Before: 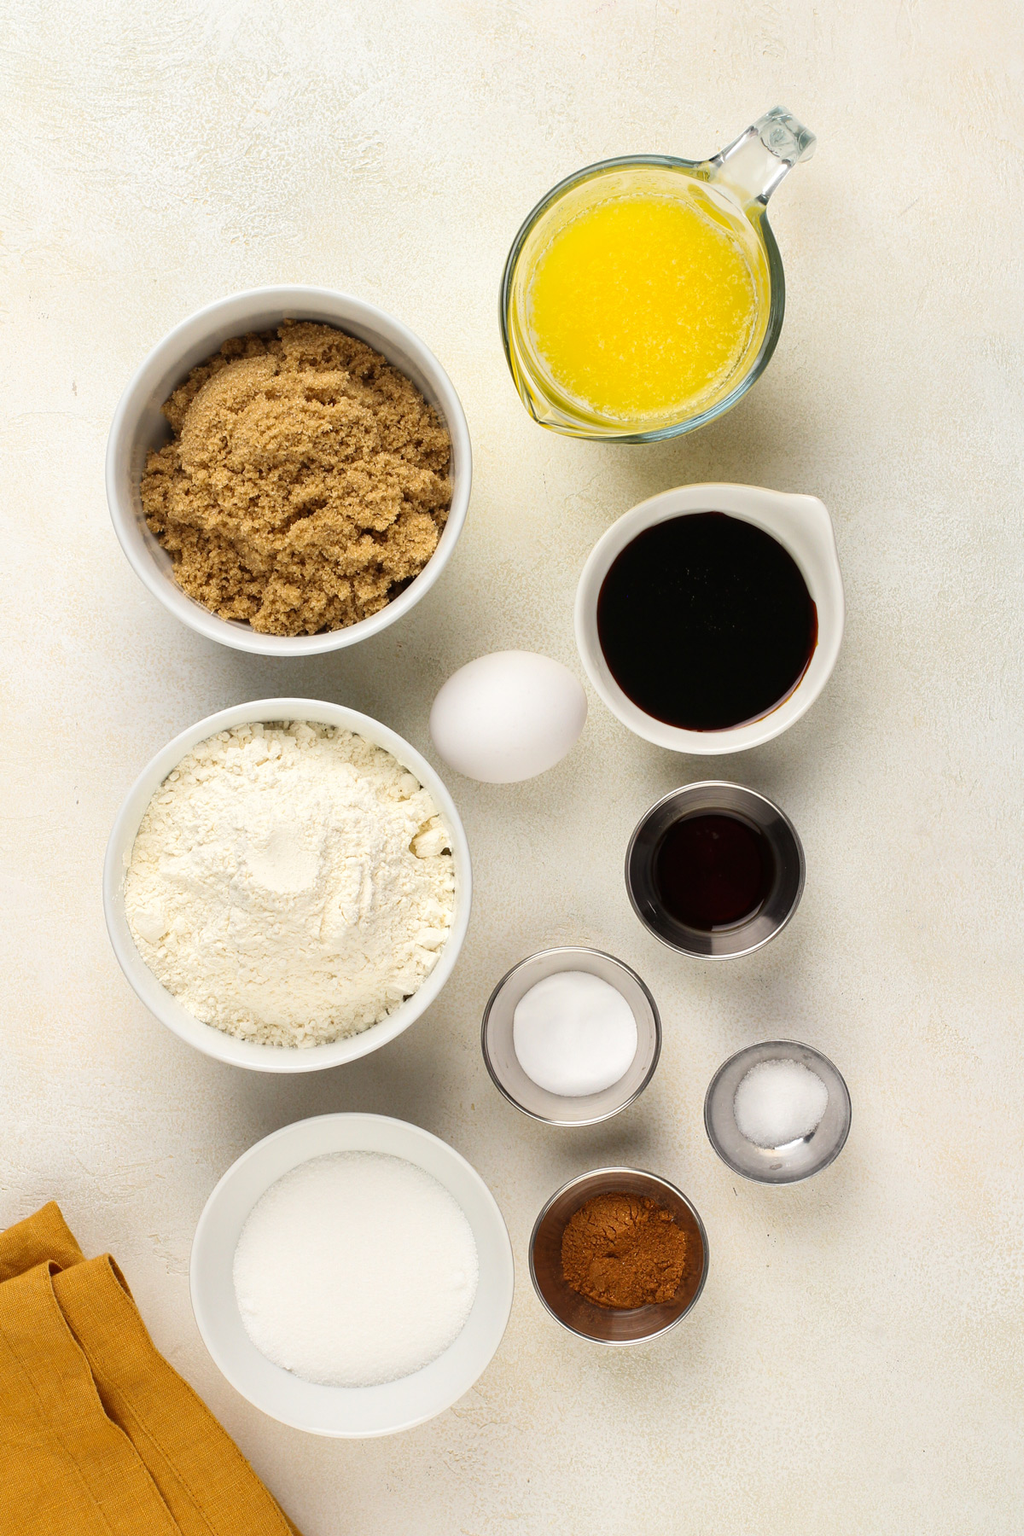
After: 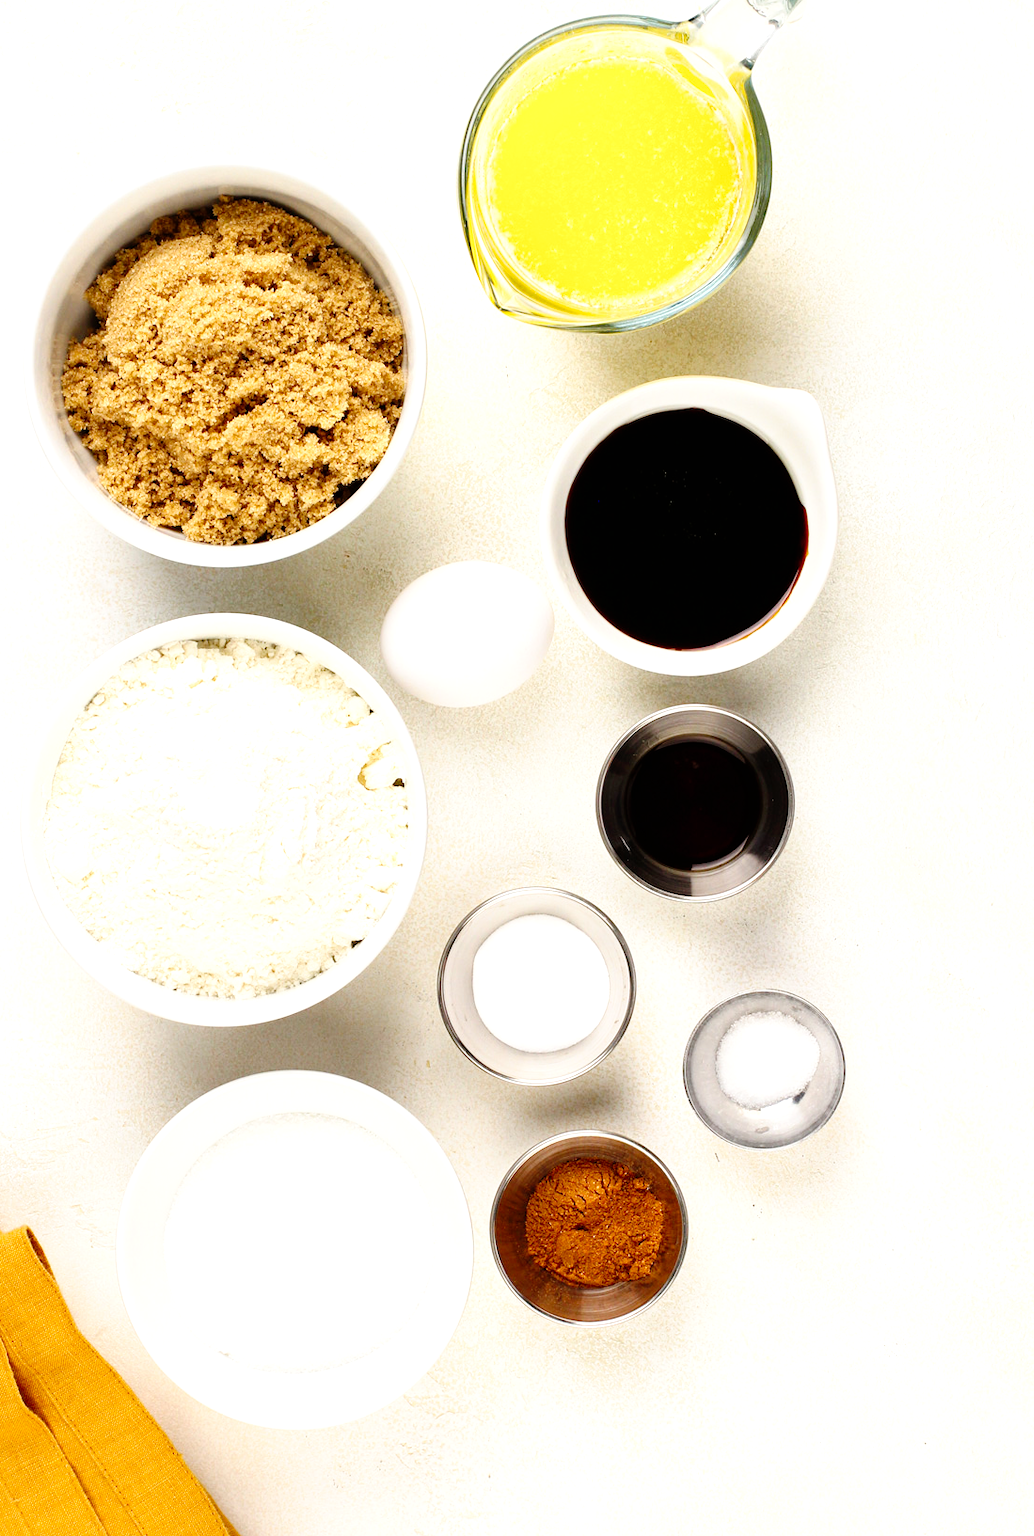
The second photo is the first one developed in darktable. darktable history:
tone curve: curves: ch0 [(0, 0) (0.003, 0) (0.011, 0.001) (0.025, 0.003) (0.044, 0.005) (0.069, 0.012) (0.1, 0.023) (0.136, 0.039) (0.177, 0.088) (0.224, 0.15) (0.277, 0.239) (0.335, 0.334) (0.399, 0.43) (0.468, 0.526) (0.543, 0.621) (0.623, 0.711) (0.709, 0.791) (0.801, 0.87) (0.898, 0.949) (1, 1)], preserve colors none
exposure: exposure 0.6 EV, compensate highlight preservation false
crop and rotate: left 8.262%, top 9.226%
